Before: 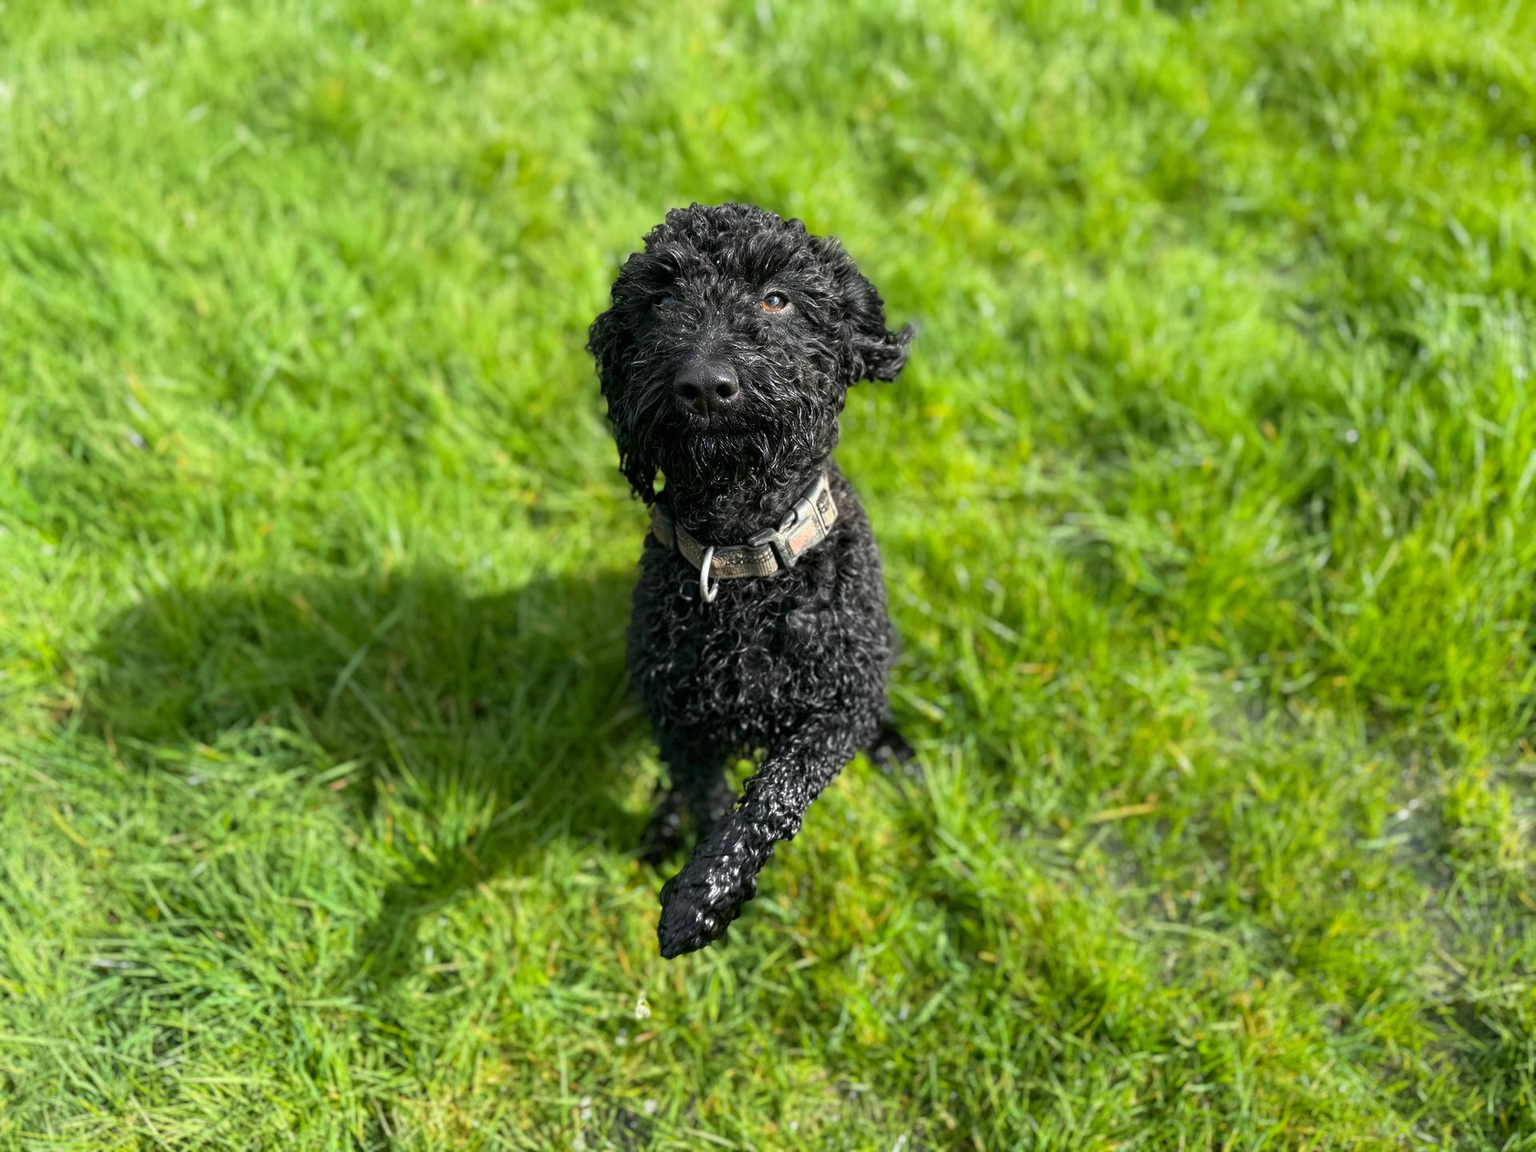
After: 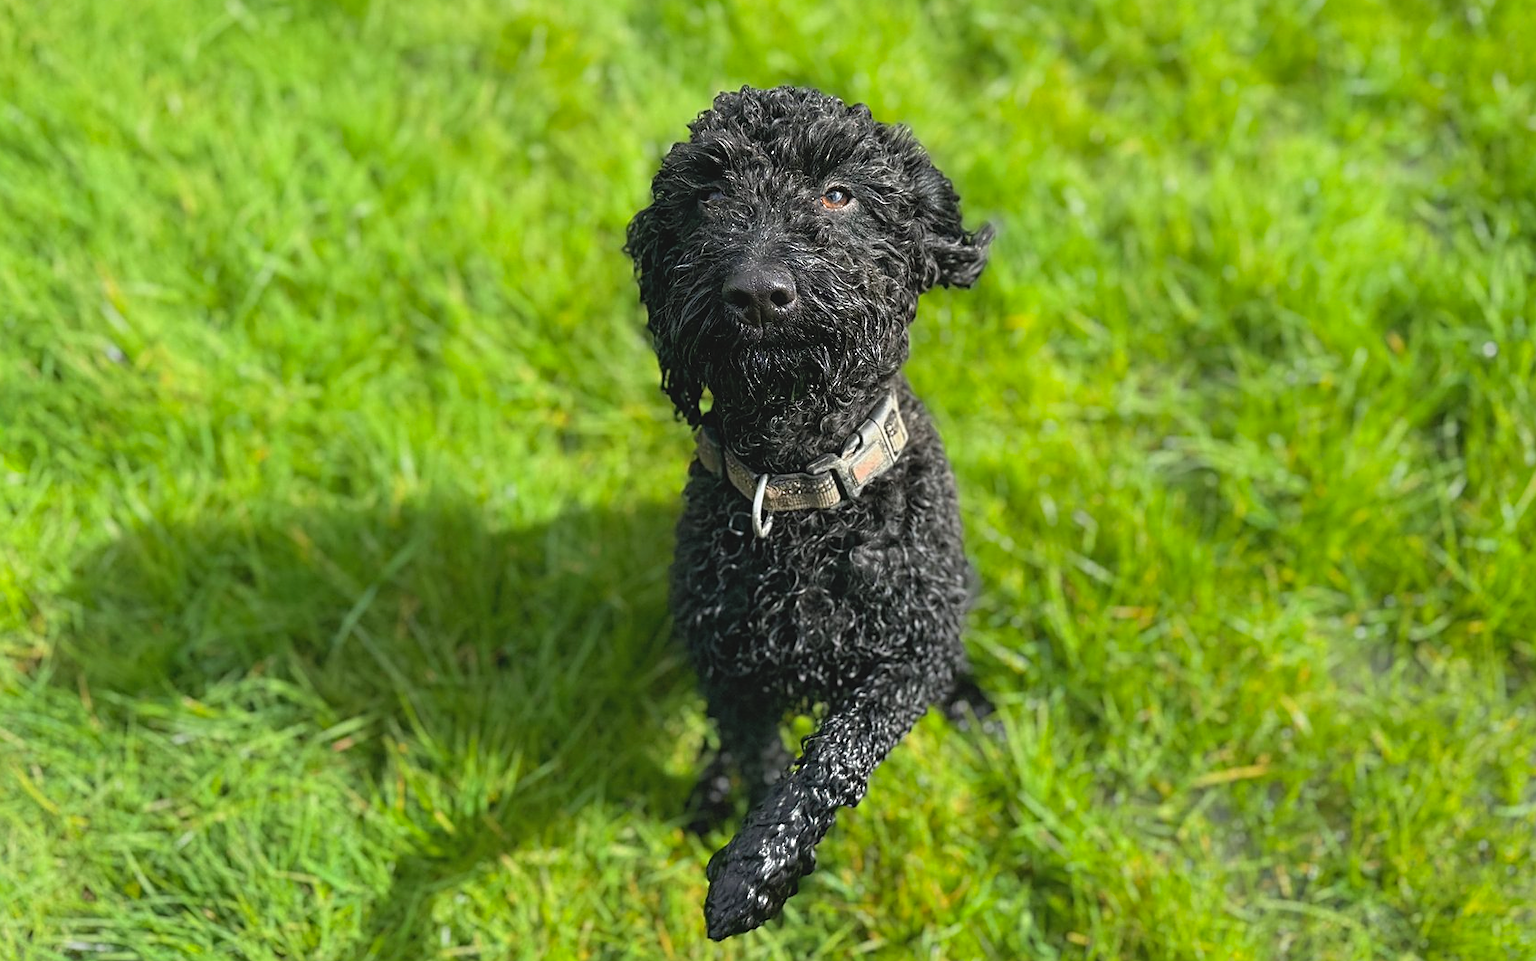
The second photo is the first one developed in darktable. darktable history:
crop and rotate: left 2.305%, top 11.1%, right 9.272%, bottom 15.104%
sharpen: on, module defaults
contrast brightness saturation: contrast -0.094, brightness 0.054, saturation 0.084
